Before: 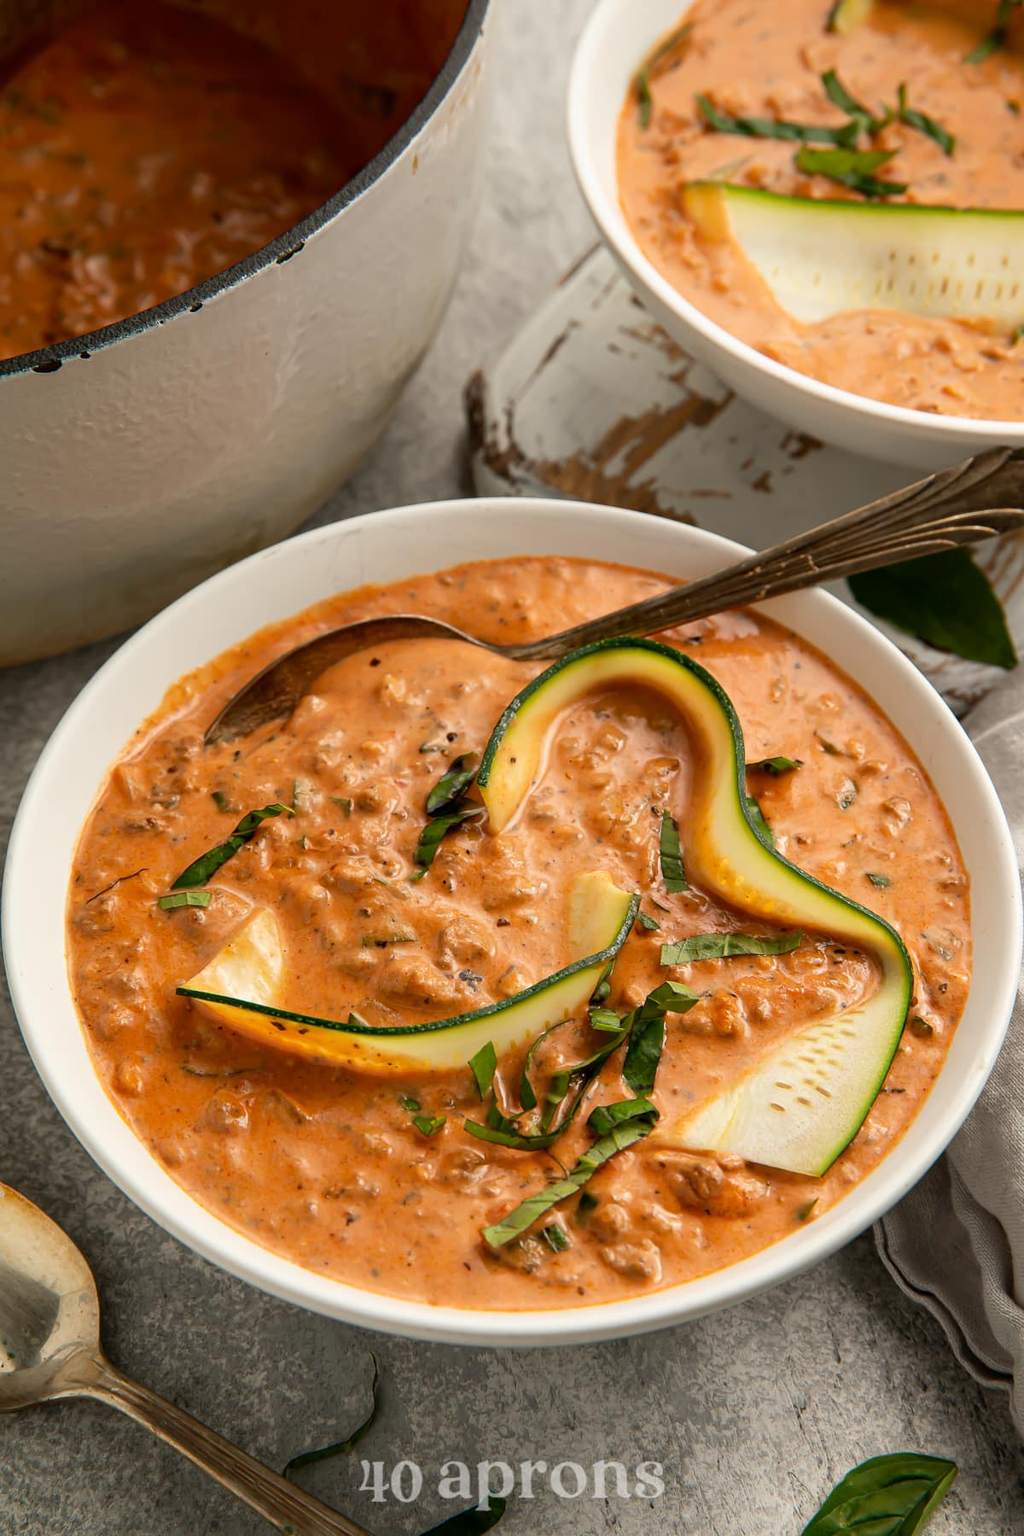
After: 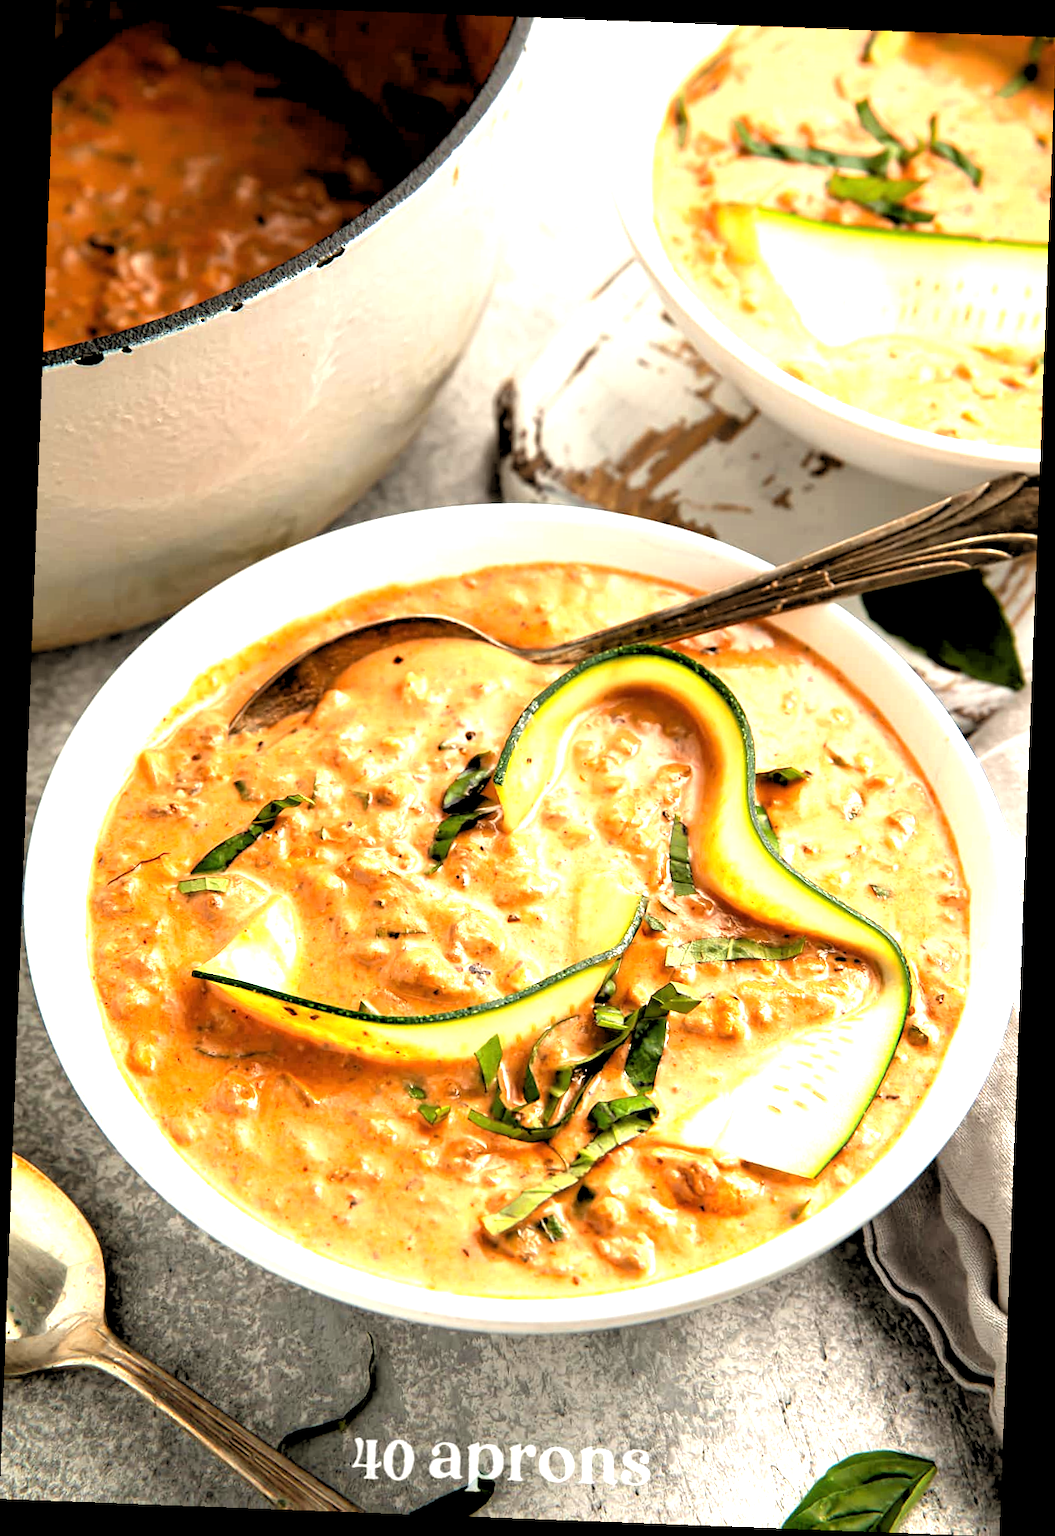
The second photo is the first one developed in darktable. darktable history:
exposure: black level correction 0, exposure 1.45 EV, compensate exposure bias true, compensate highlight preservation false
rotate and perspective: rotation 2.17°, automatic cropping off
rgb levels: levels [[0.034, 0.472, 0.904], [0, 0.5, 1], [0, 0.5, 1]]
